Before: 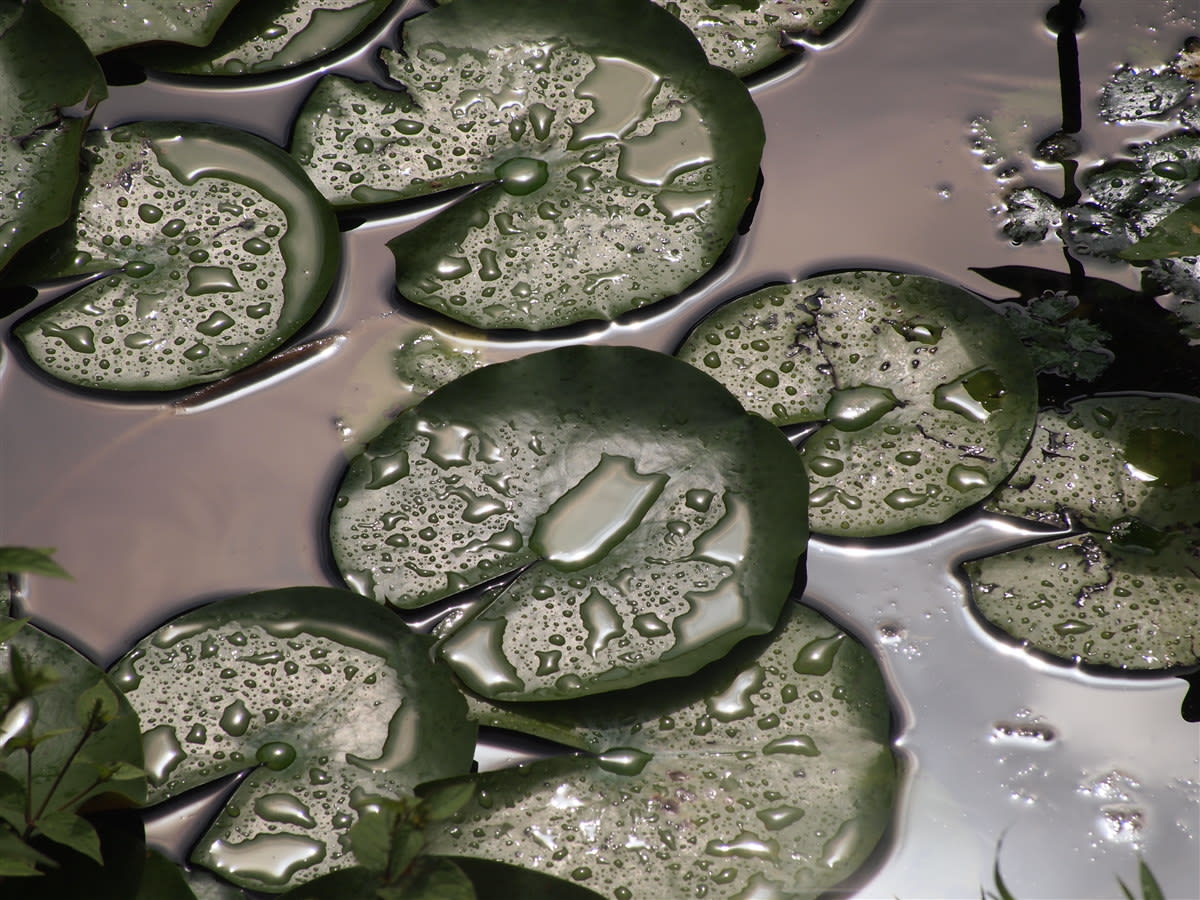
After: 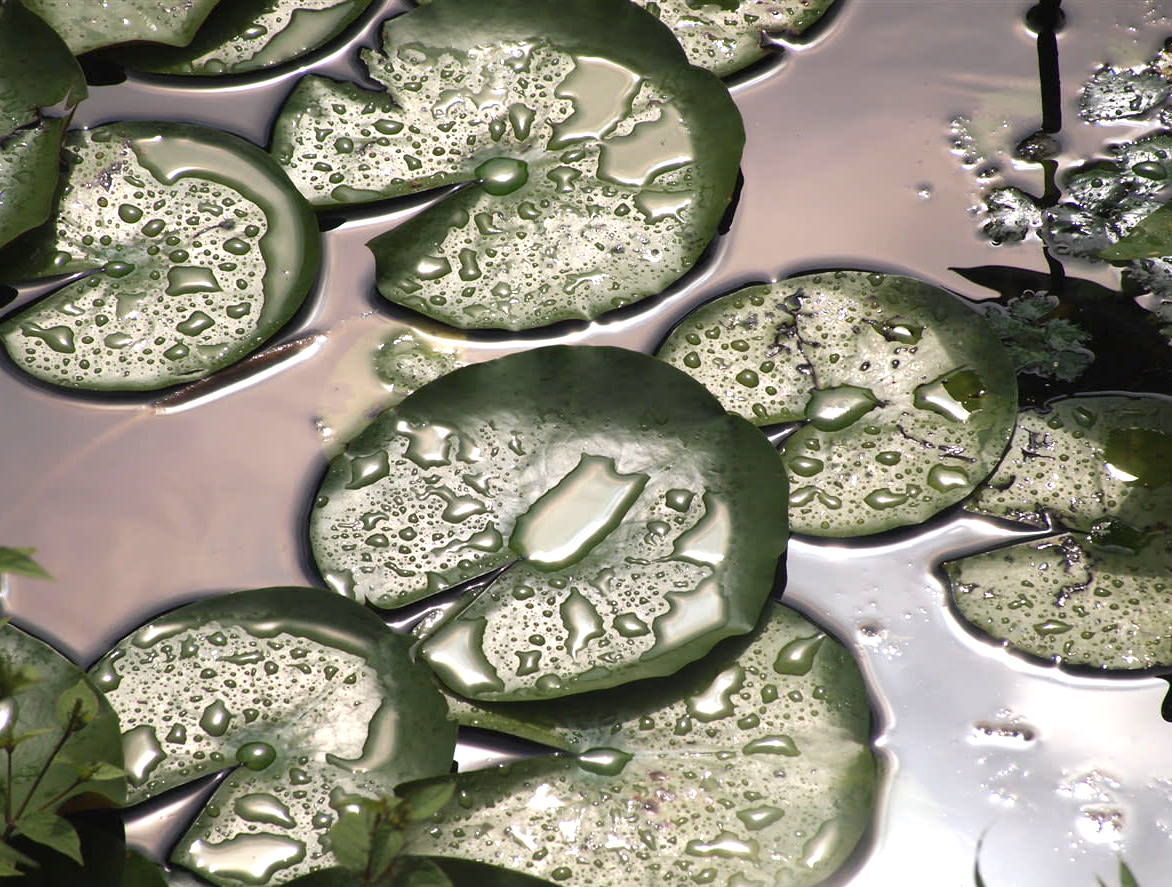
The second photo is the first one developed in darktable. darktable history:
crop and rotate: left 1.702%, right 0.6%, bottom 1.433%
exposure: black level correction 0, exposure 0.894 EV, compensate highlight preservation false
